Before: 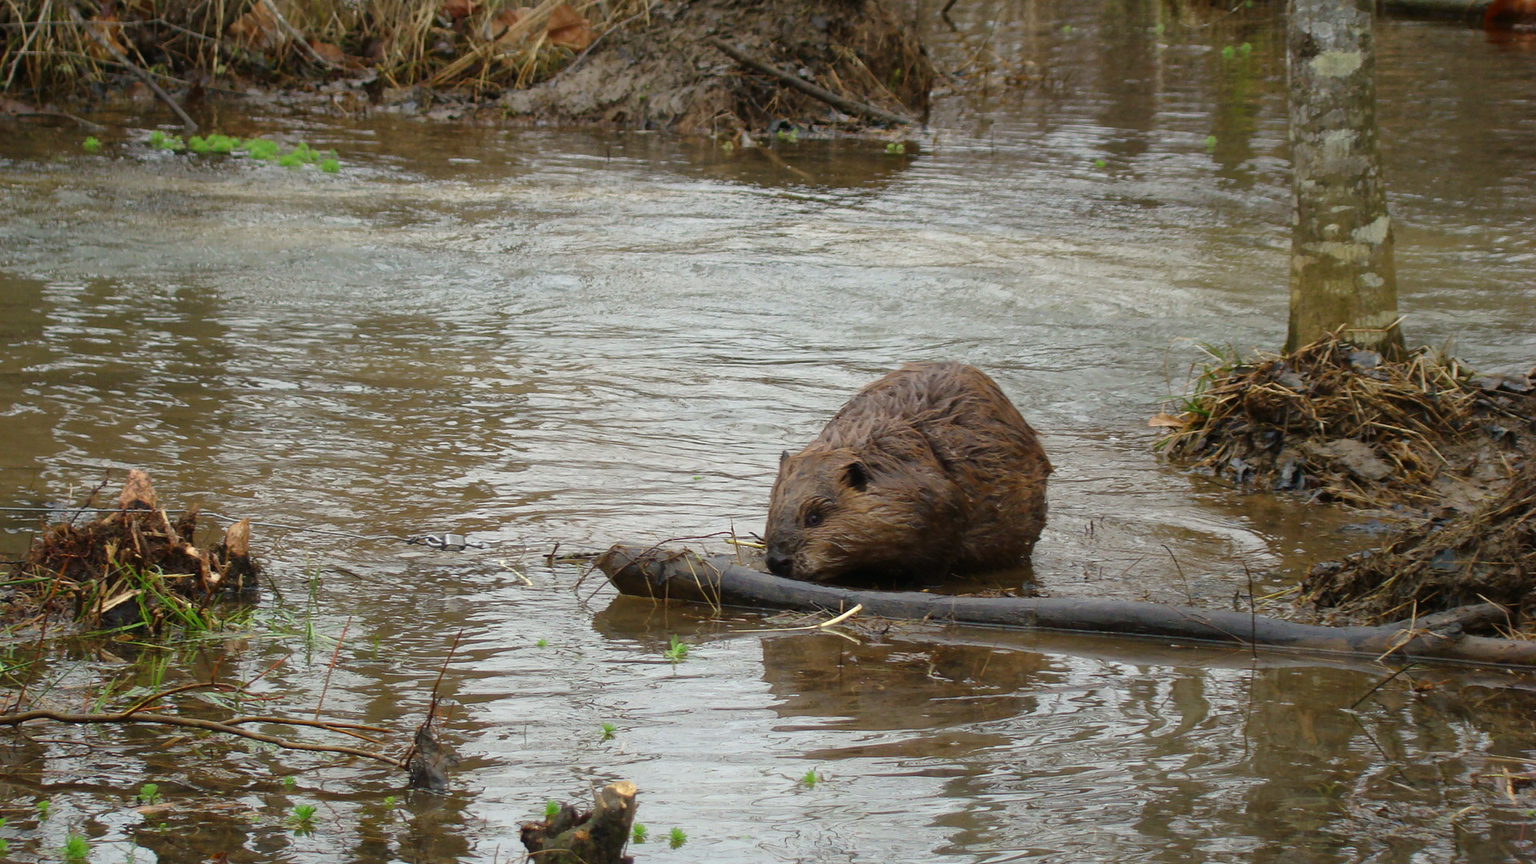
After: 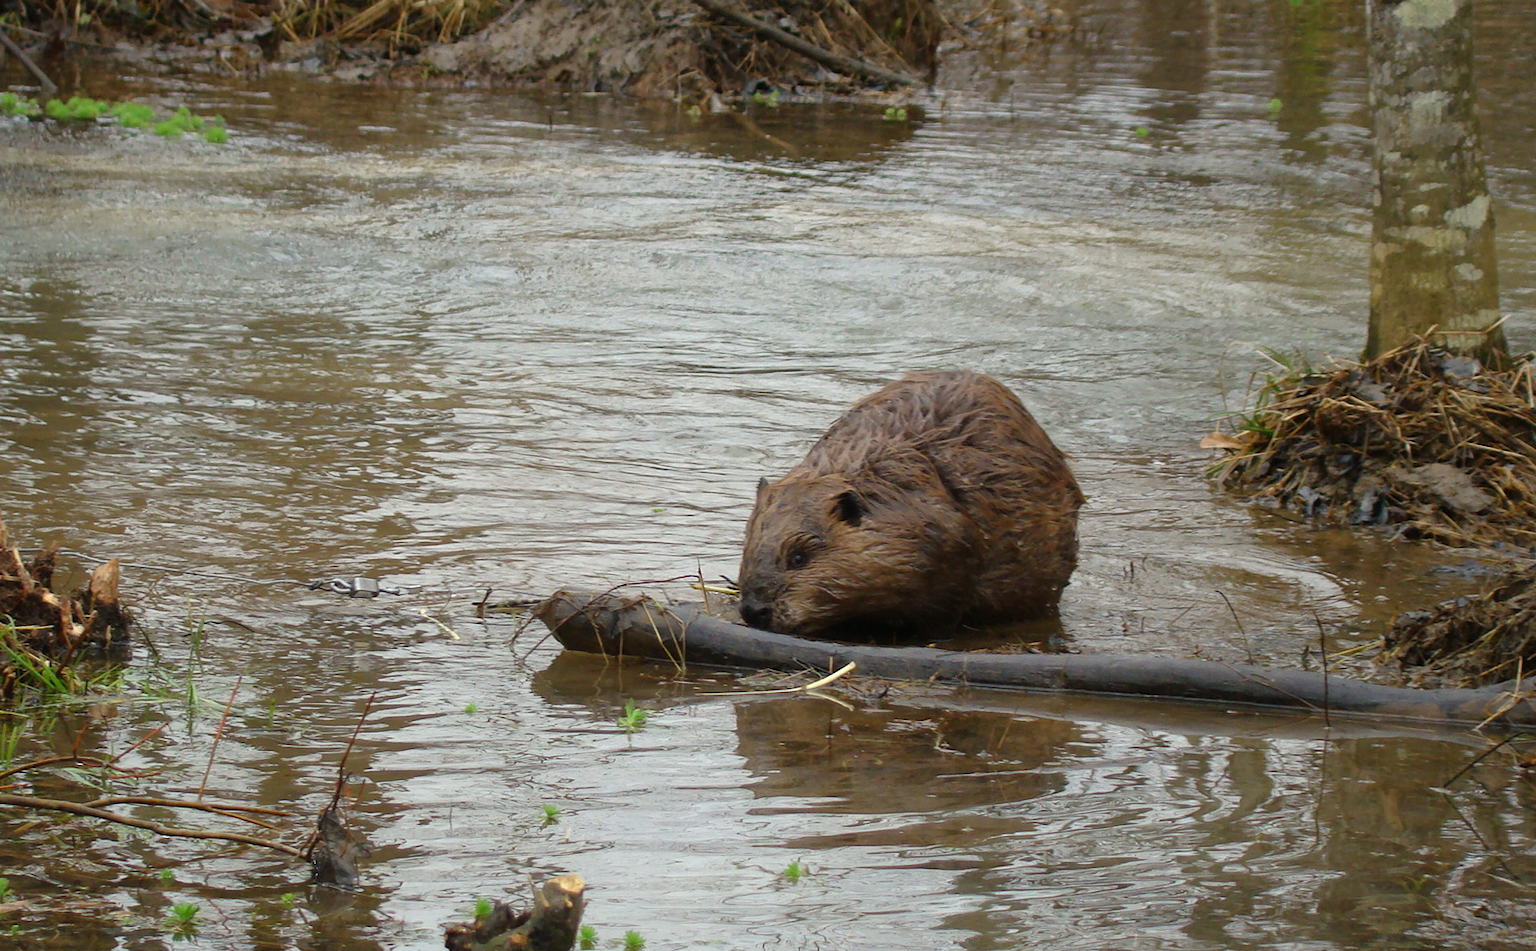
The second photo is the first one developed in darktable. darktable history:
crop: left 9.815%, top 6.221%, right 6.972%, bottom 2.116%
